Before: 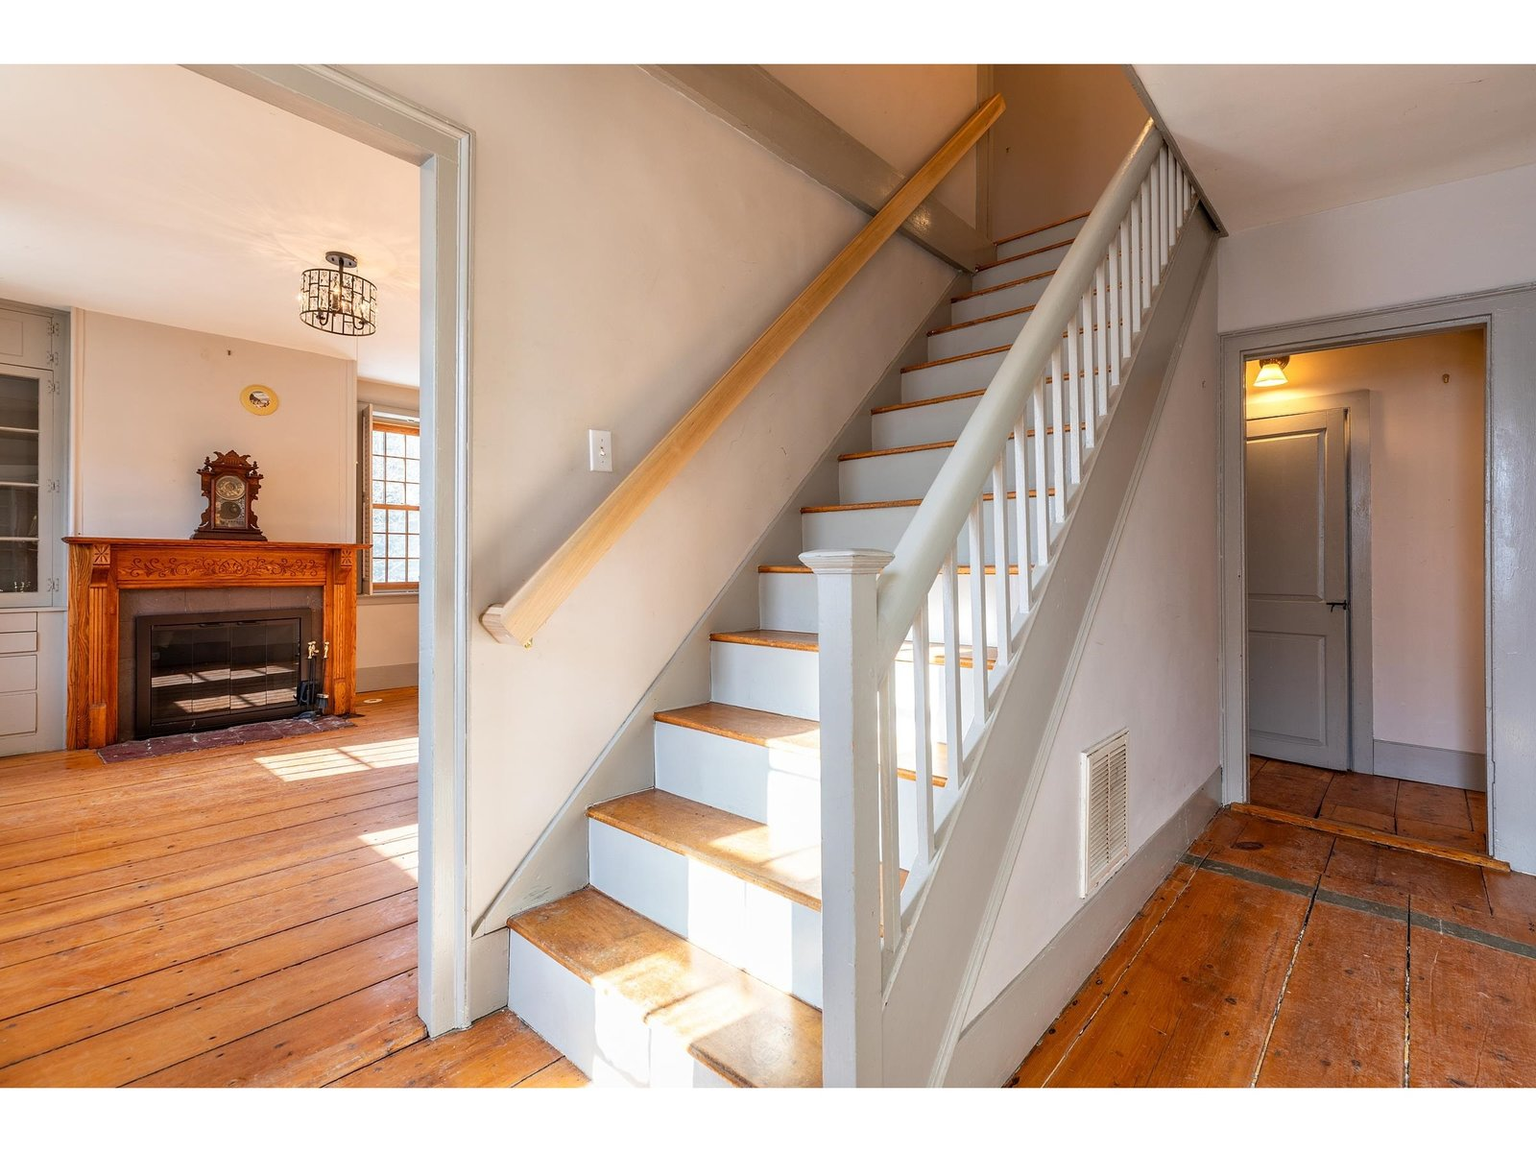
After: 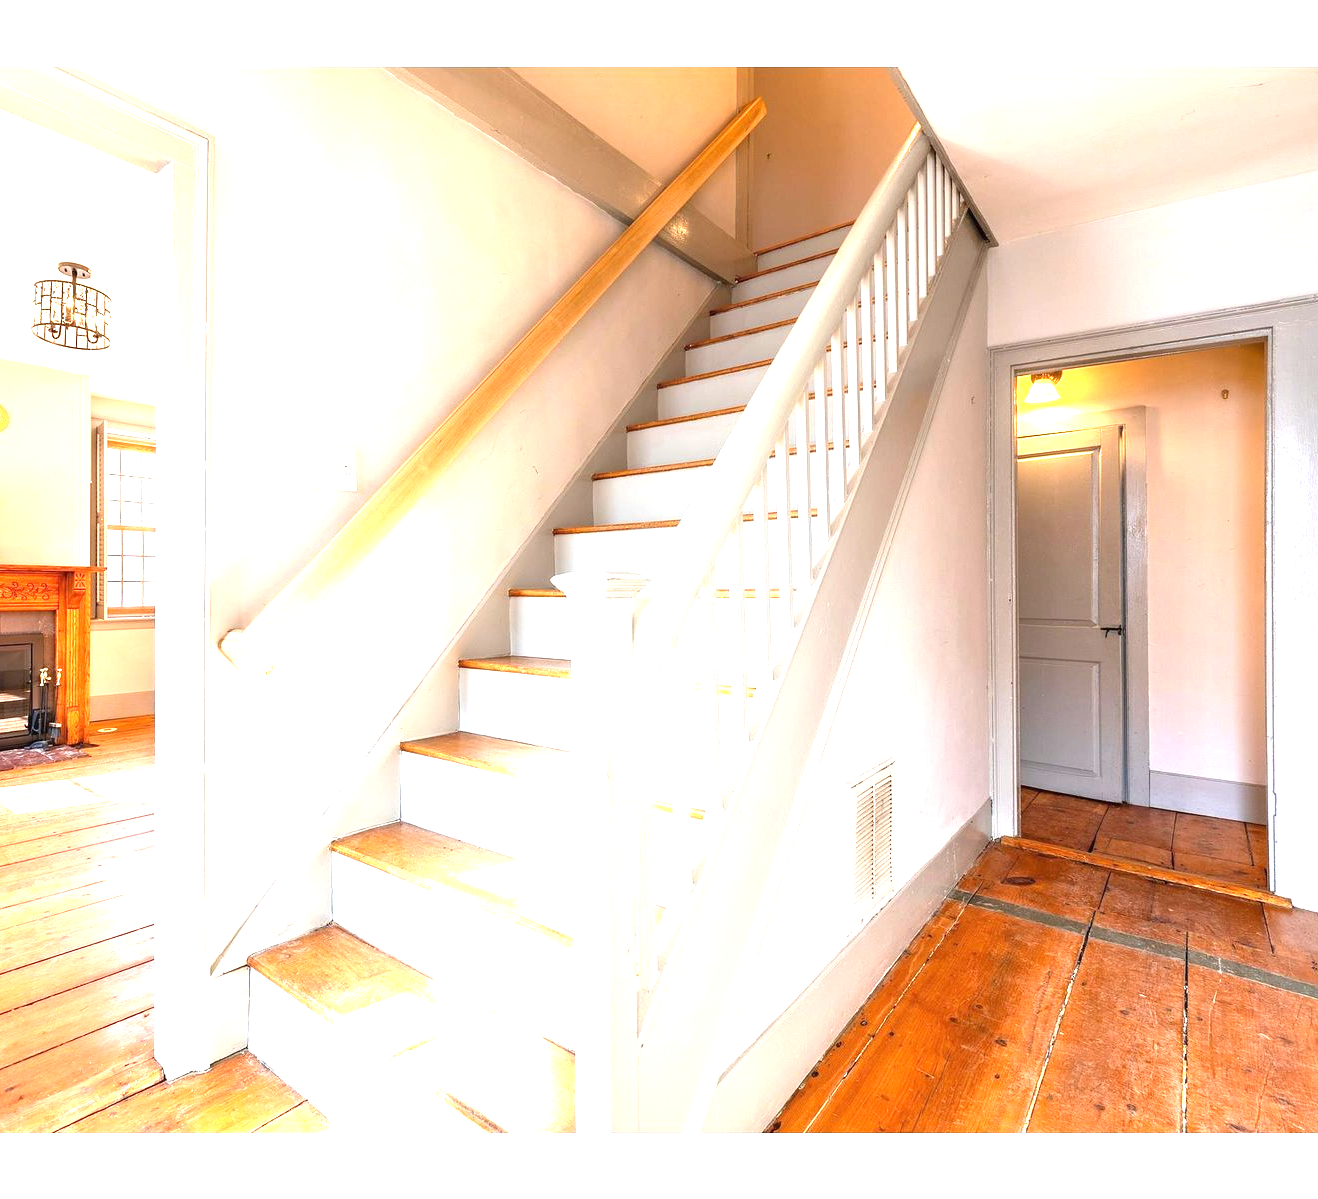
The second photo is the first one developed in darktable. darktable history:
exposure: black level correction 0, exposure 1.675 EV, compensate exposure bias true, compensate highlight preservation false
crop: left 17.582%, bottom 0.031%
